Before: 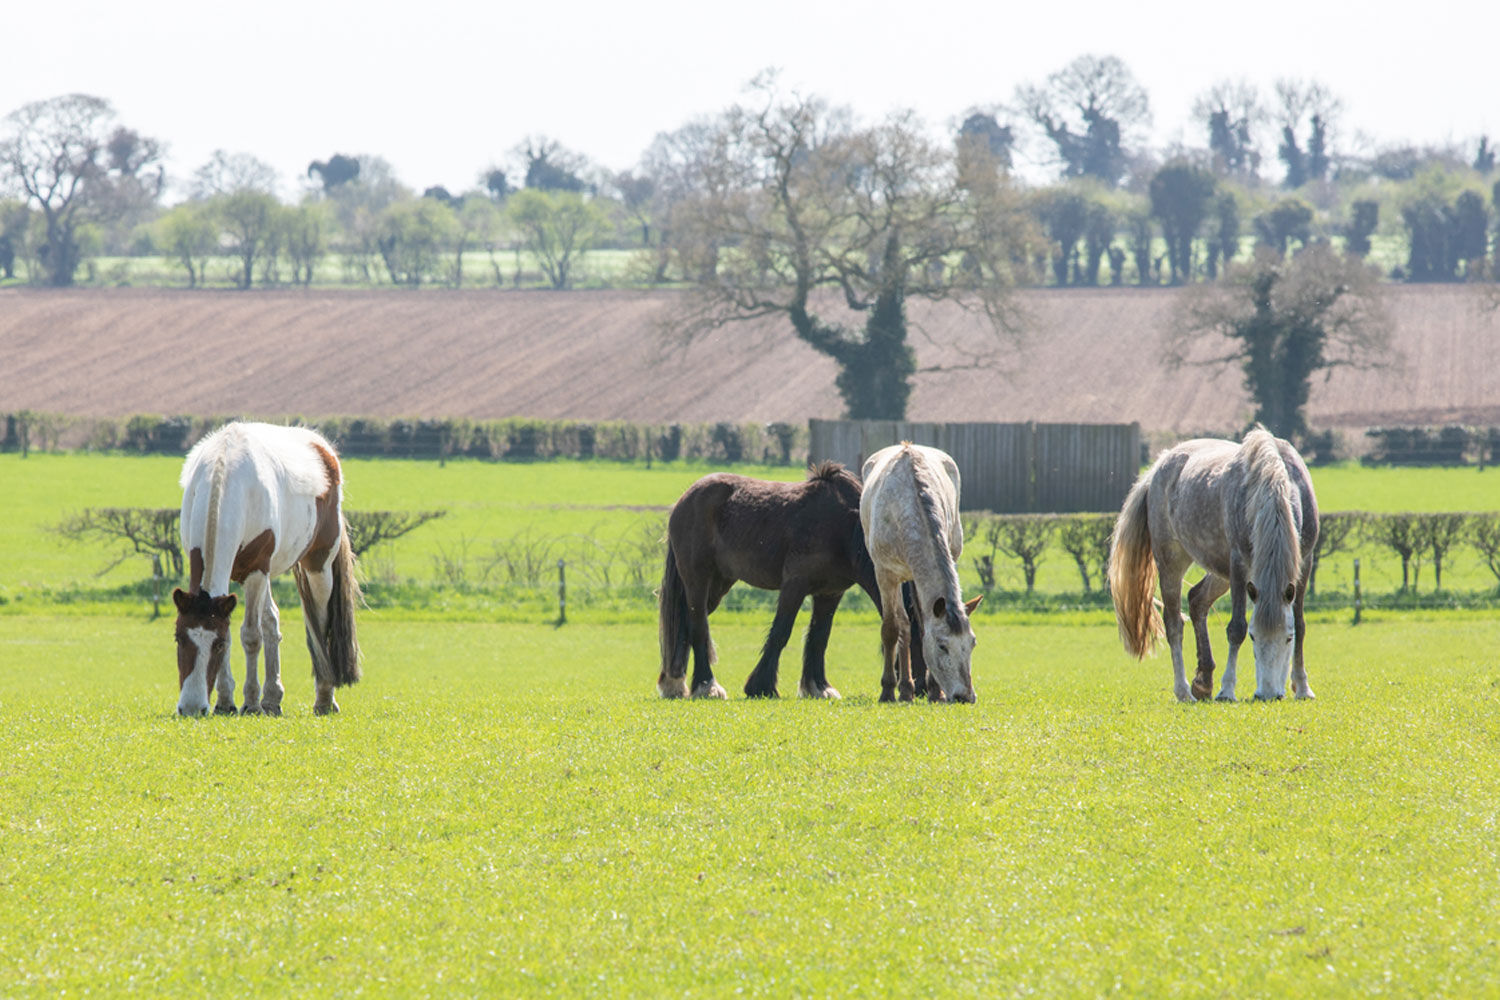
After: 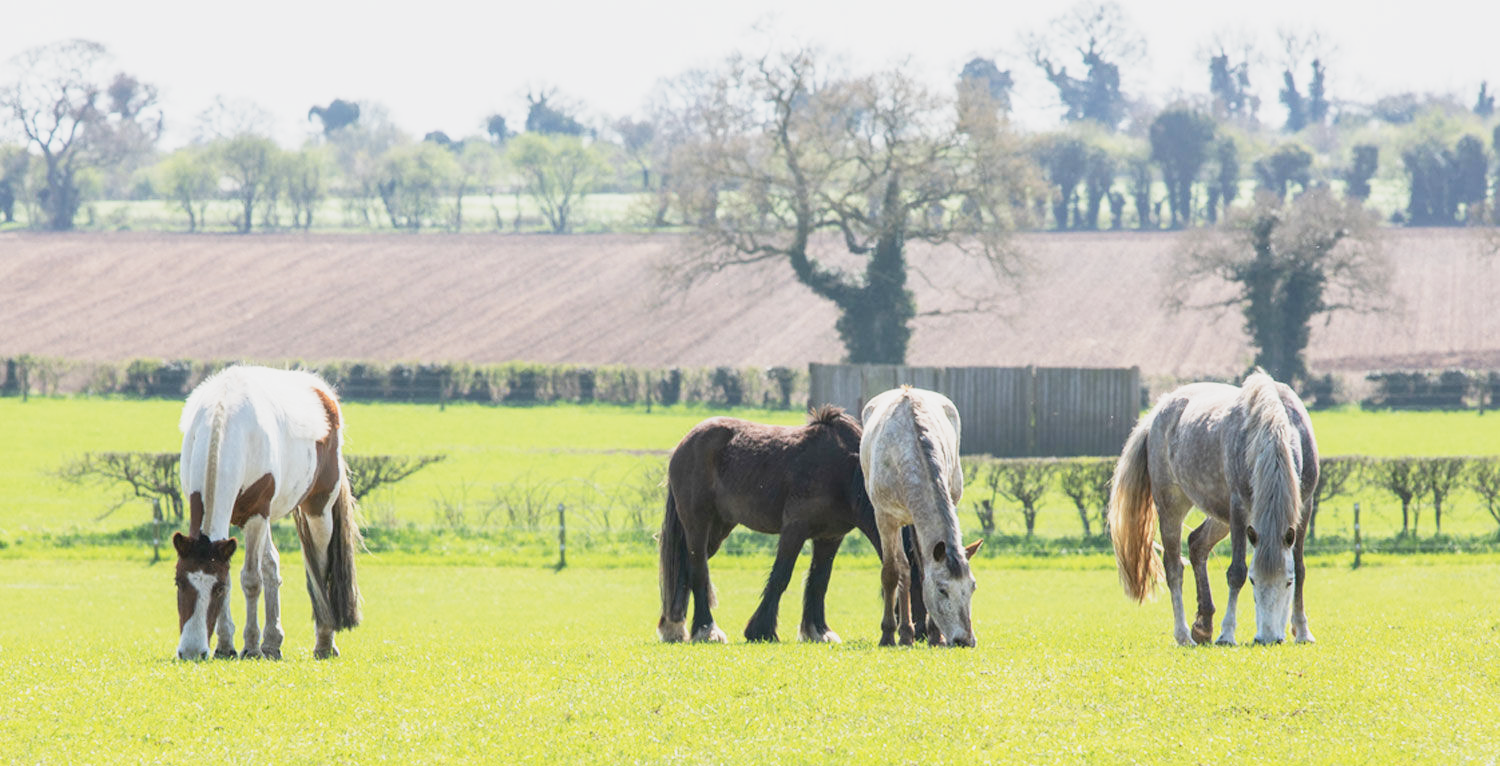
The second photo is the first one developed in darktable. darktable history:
tone equalizer: on, module defaults
base curve: curves: ch0 [(0, 0) (0.088, 0.125) (0.176, 0.251) (0.354, 0.501) (0.613, 0.749) (1, 0.877)], preserve colors none
crop: top 5.667%, bottom 17.637%
